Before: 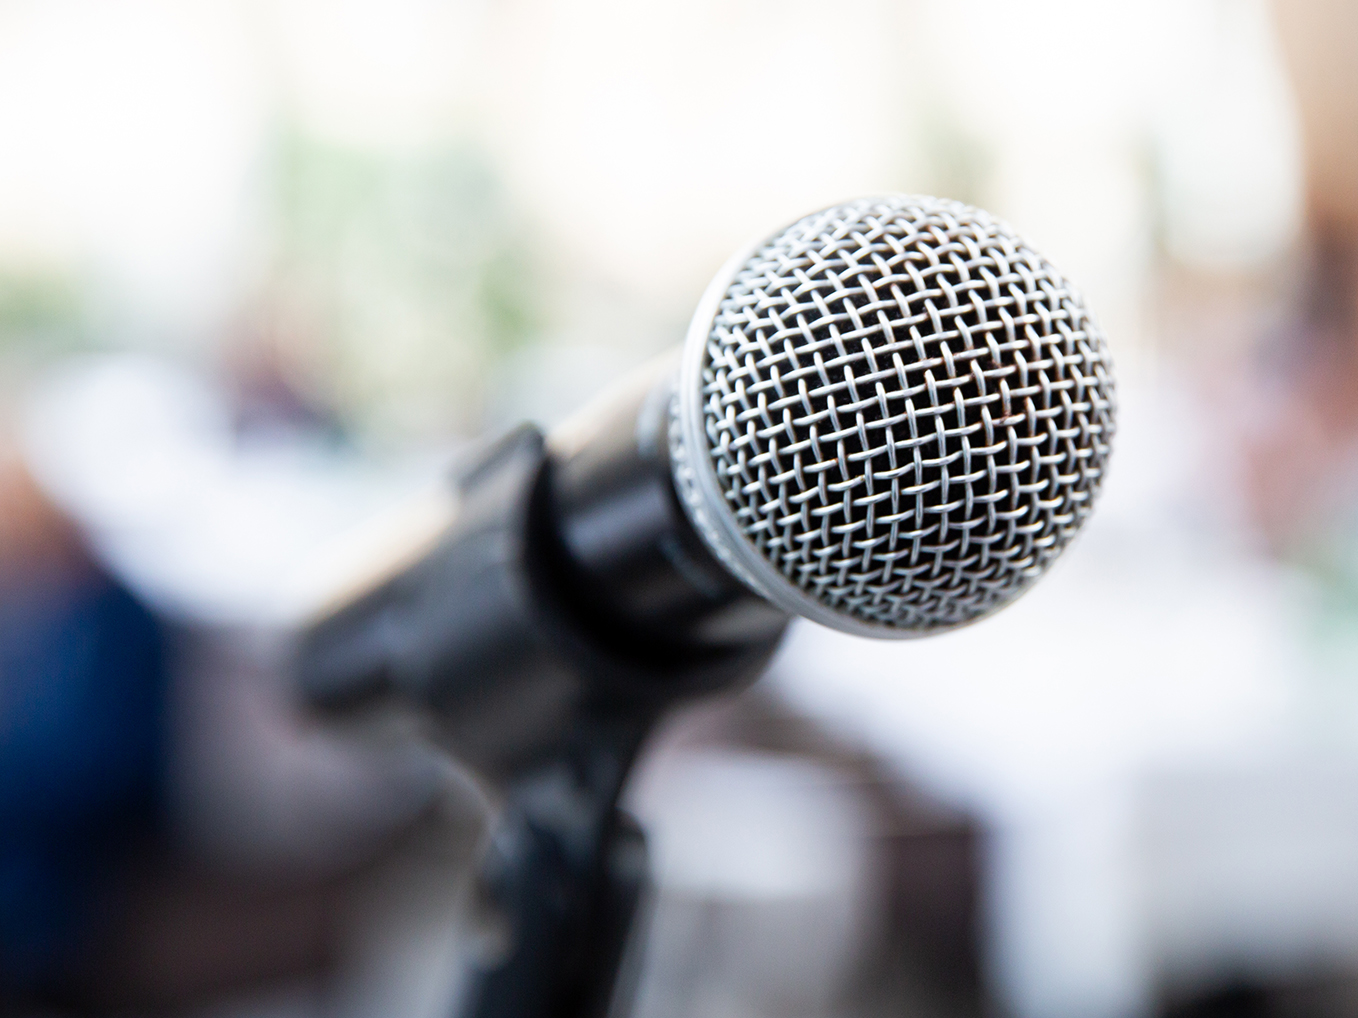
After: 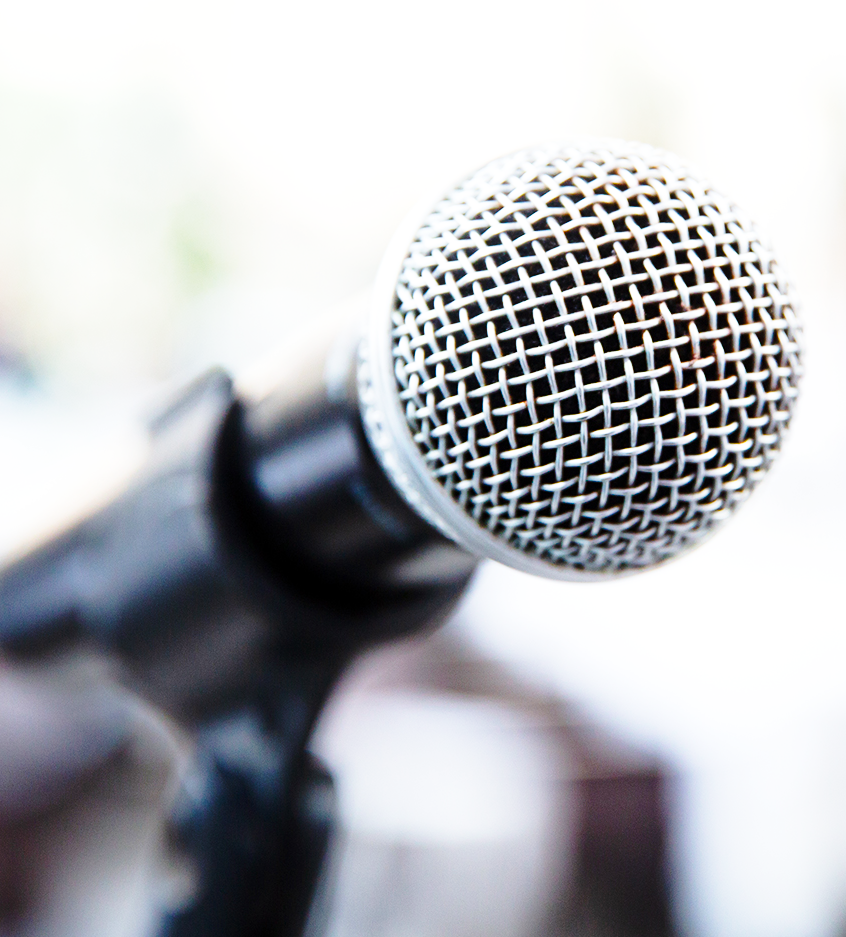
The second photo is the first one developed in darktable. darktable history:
crop and rotate: left 22.918%, top 5.629%, right 14.711%, bottom 2.247%
base curve: curves: ch0 [(0, 0) (0.032, 0.037) (0.105, 0.228) (0.435, 0.76) (0.856, 0.983) (1, 1)], preserve colors none
color balance rgb: perceptual saturation grading › global saturation 8.89%, saturation formula JzAzBz (2021)
